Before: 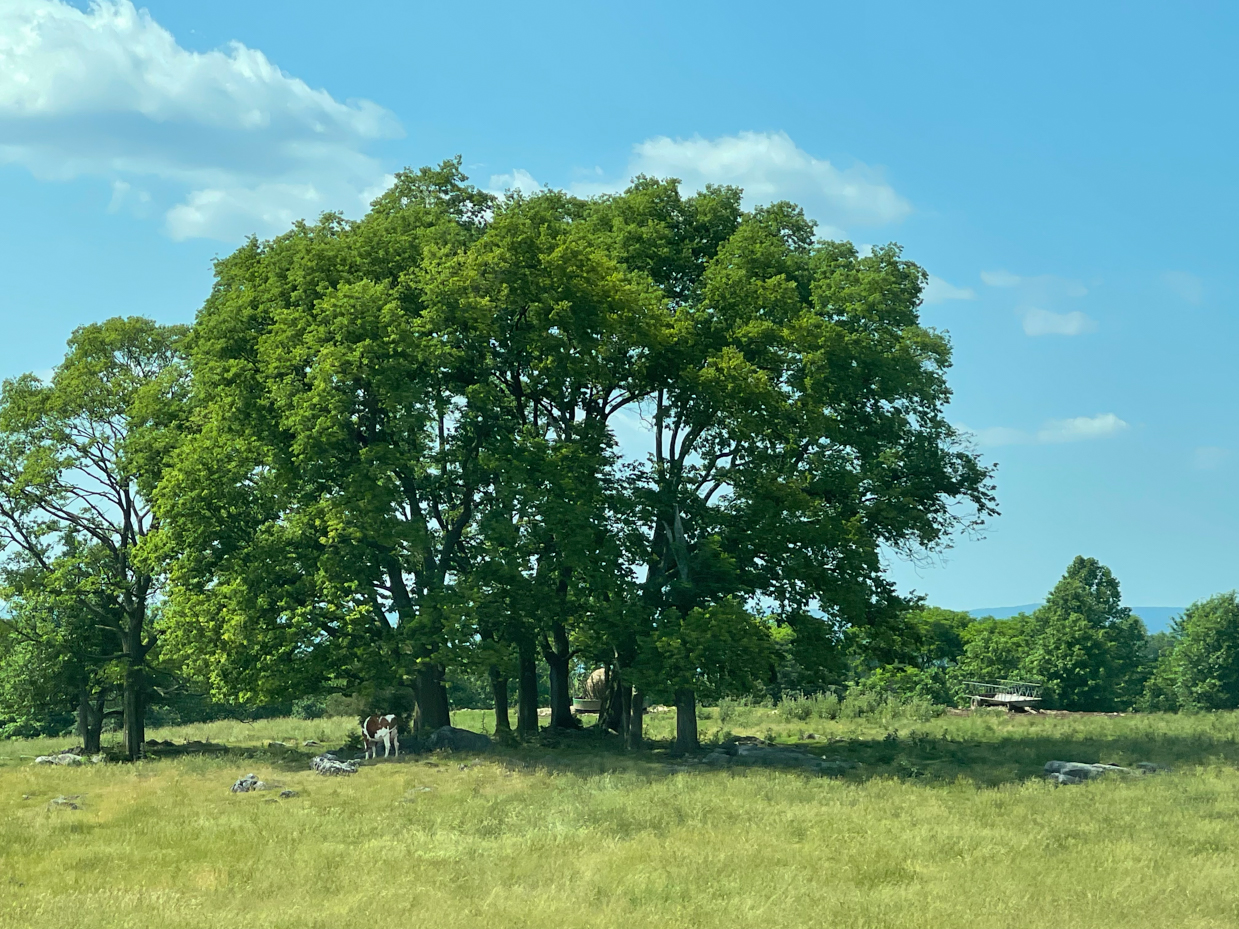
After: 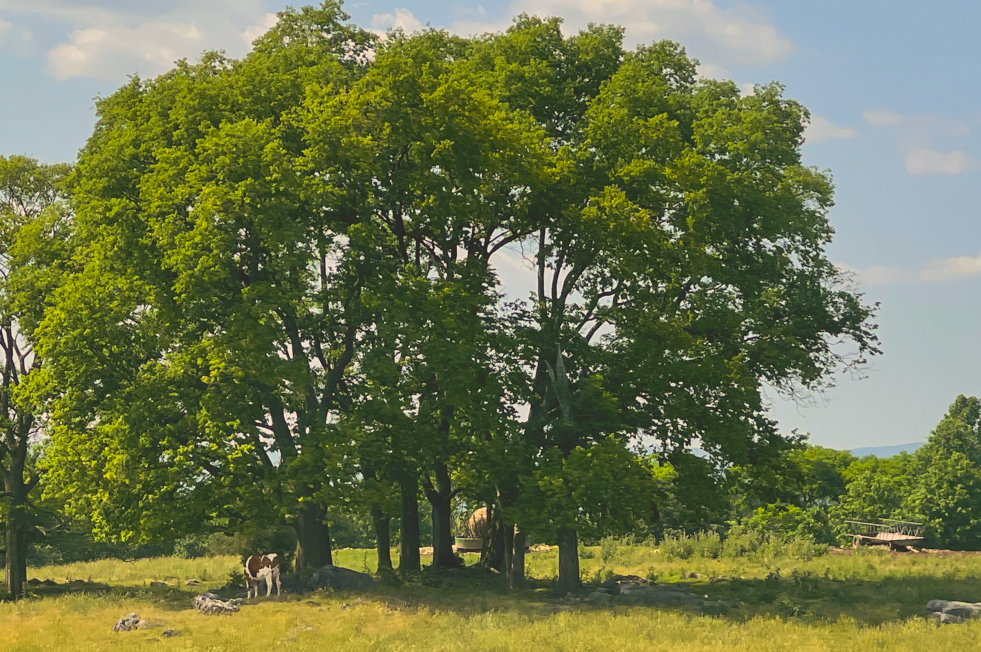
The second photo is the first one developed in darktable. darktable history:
contrast brightness saturation: contrast -0.285
tone equalizer: -8 EV -0.383 EV, -7 EV -0.392 EV, -6 EV -0.322 EV, -5 EV -0.26 EV, -3 EV 0.228 EV, -2 EV 0.315 EV, -1 EV 0.366 EV, +0 EV 0.447 EV, edges refinement/feathering 500, mask exposure compensation -1.57 EV, preserve details no
crop: left 9.544%, top 17.428%, right 11.247%, bottom 12.37%
color correction: highlights a* 20.71, highlights b* 19.78
